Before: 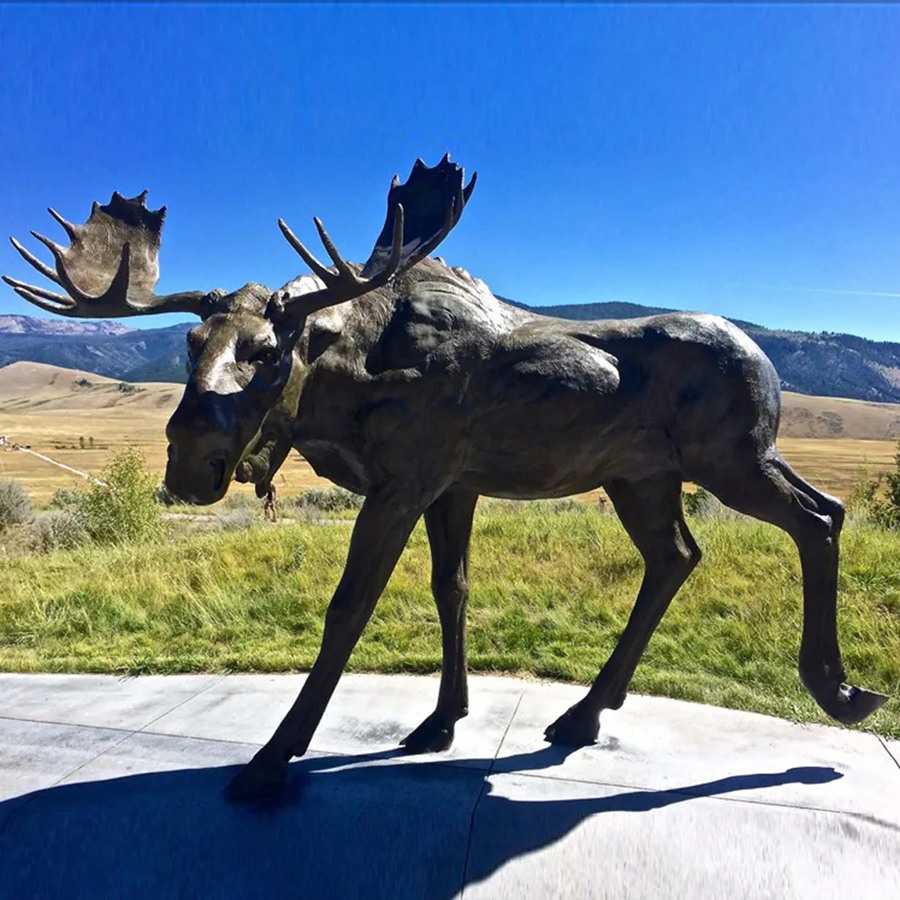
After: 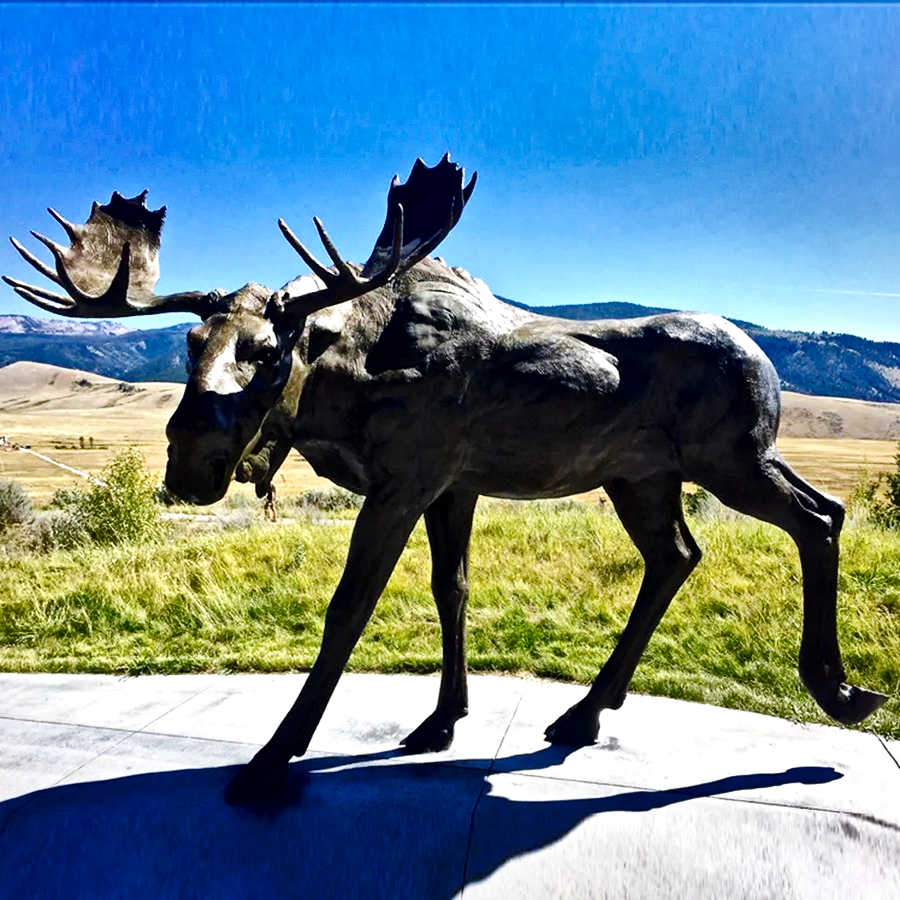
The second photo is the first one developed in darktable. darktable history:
local contrast: mode bilateral grid, contrast 70, coarseness 75, detail 180%, midtone range 0.2
shadows and highlights: radius 108.52, shadows 40.68, highlights -72.88, low approximation 0.01, soften with gaussian
base curve: curves: ch0 [(0, 0) (0.036, 0.025) (0.121, 0.166) (0.206, 0.329) (0.605, 0.79) (1, 1)], preserve colors none
